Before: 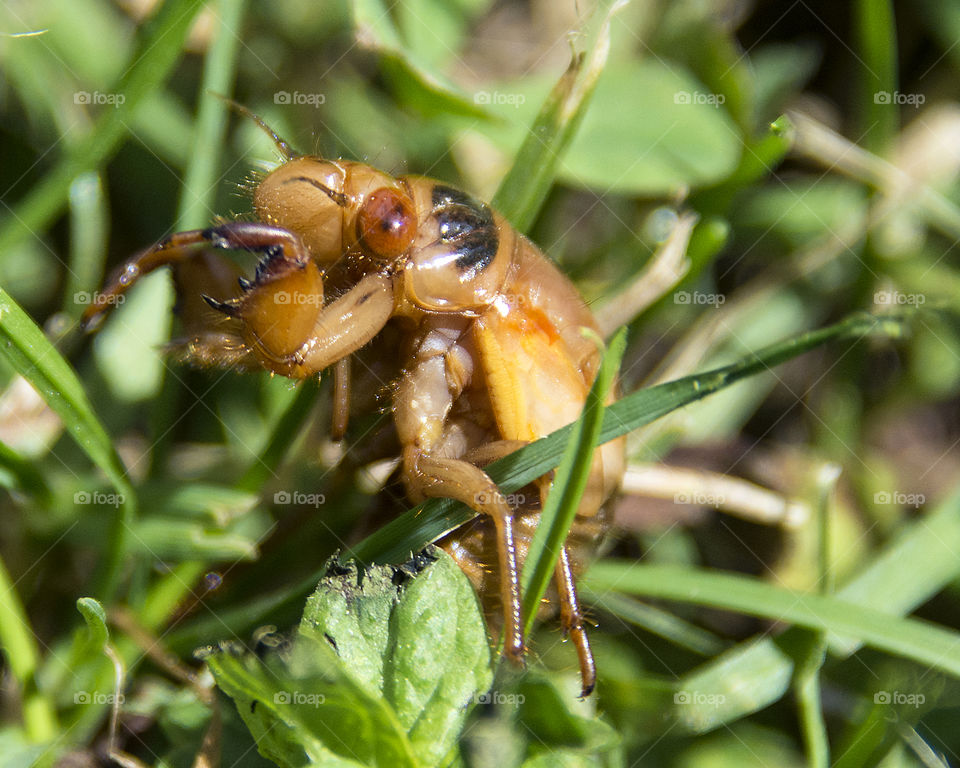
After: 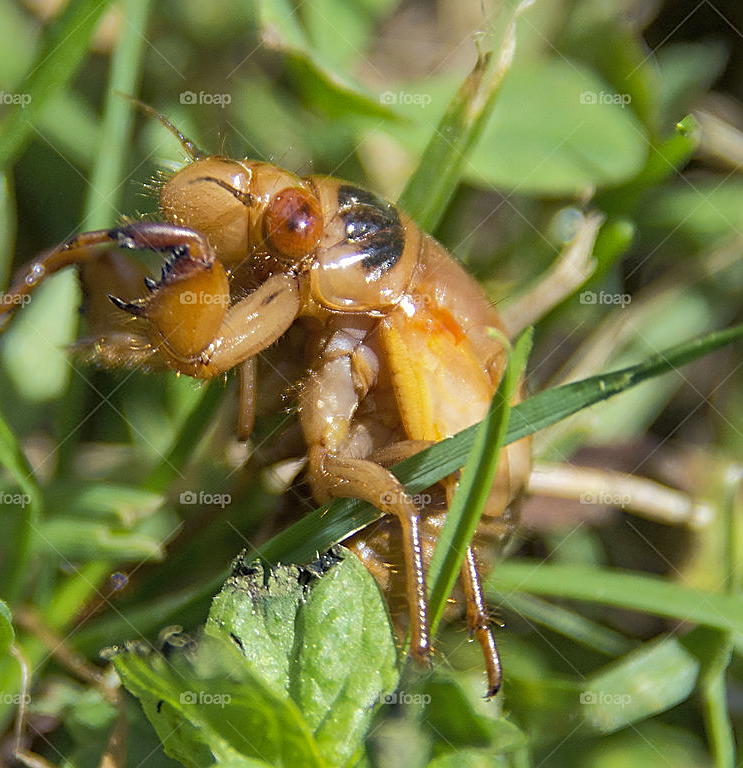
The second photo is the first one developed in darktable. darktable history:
crop: left 9.88%, right 12.664%
shadows and highlights: shadows 60, highlights -60
sharpen: on, module defaults
